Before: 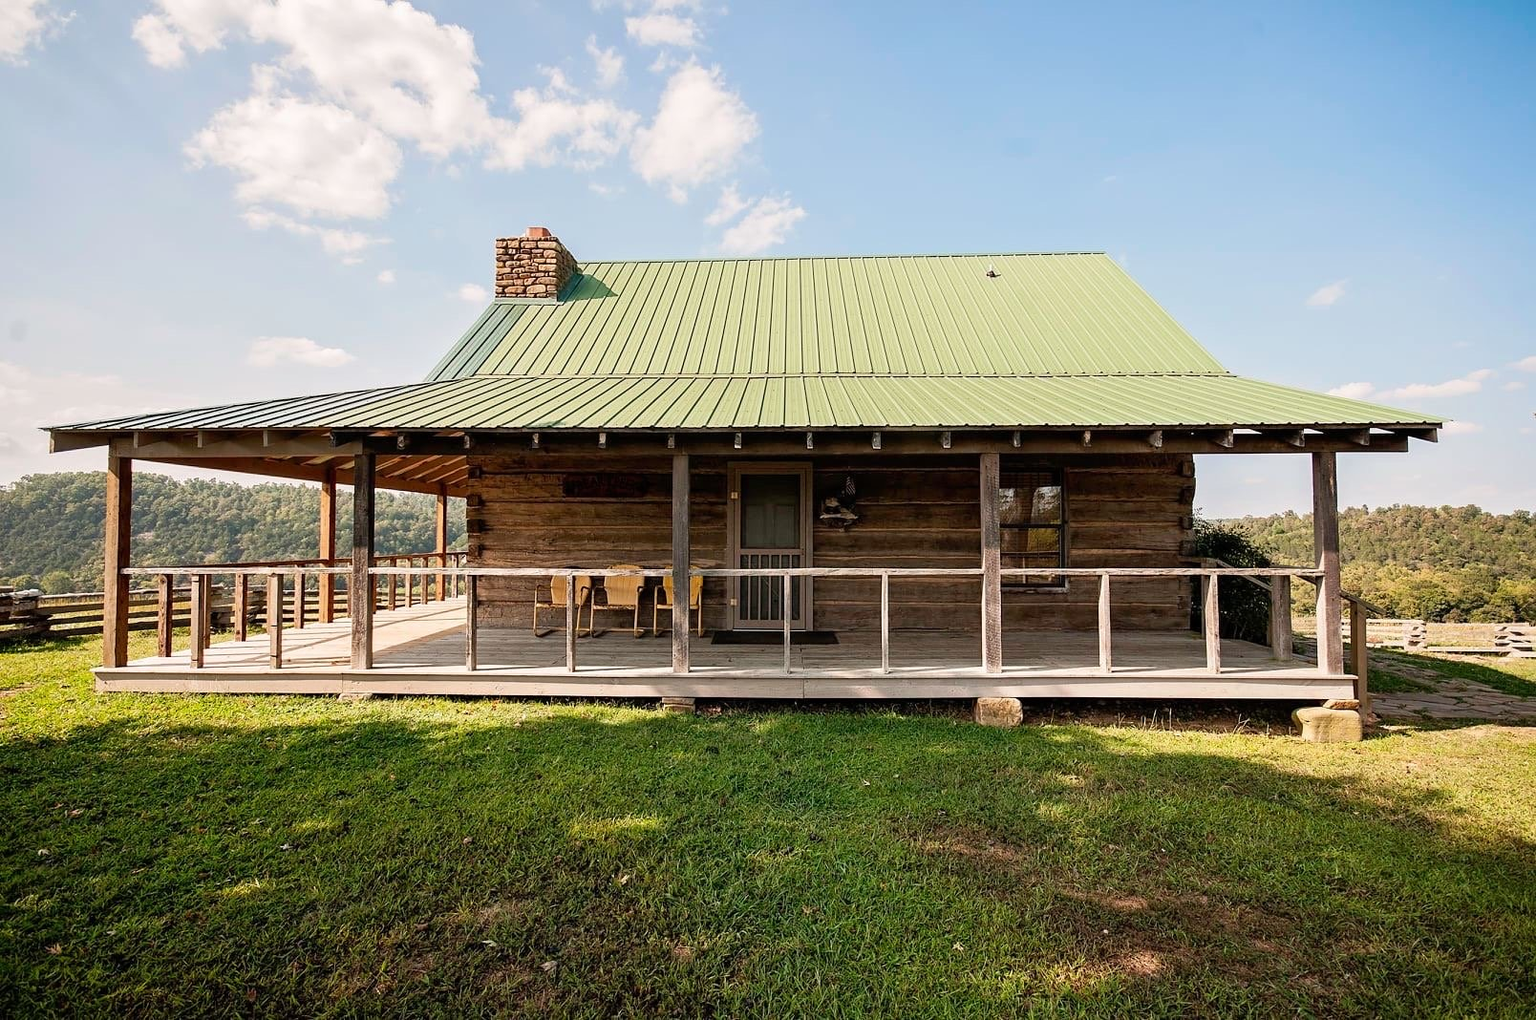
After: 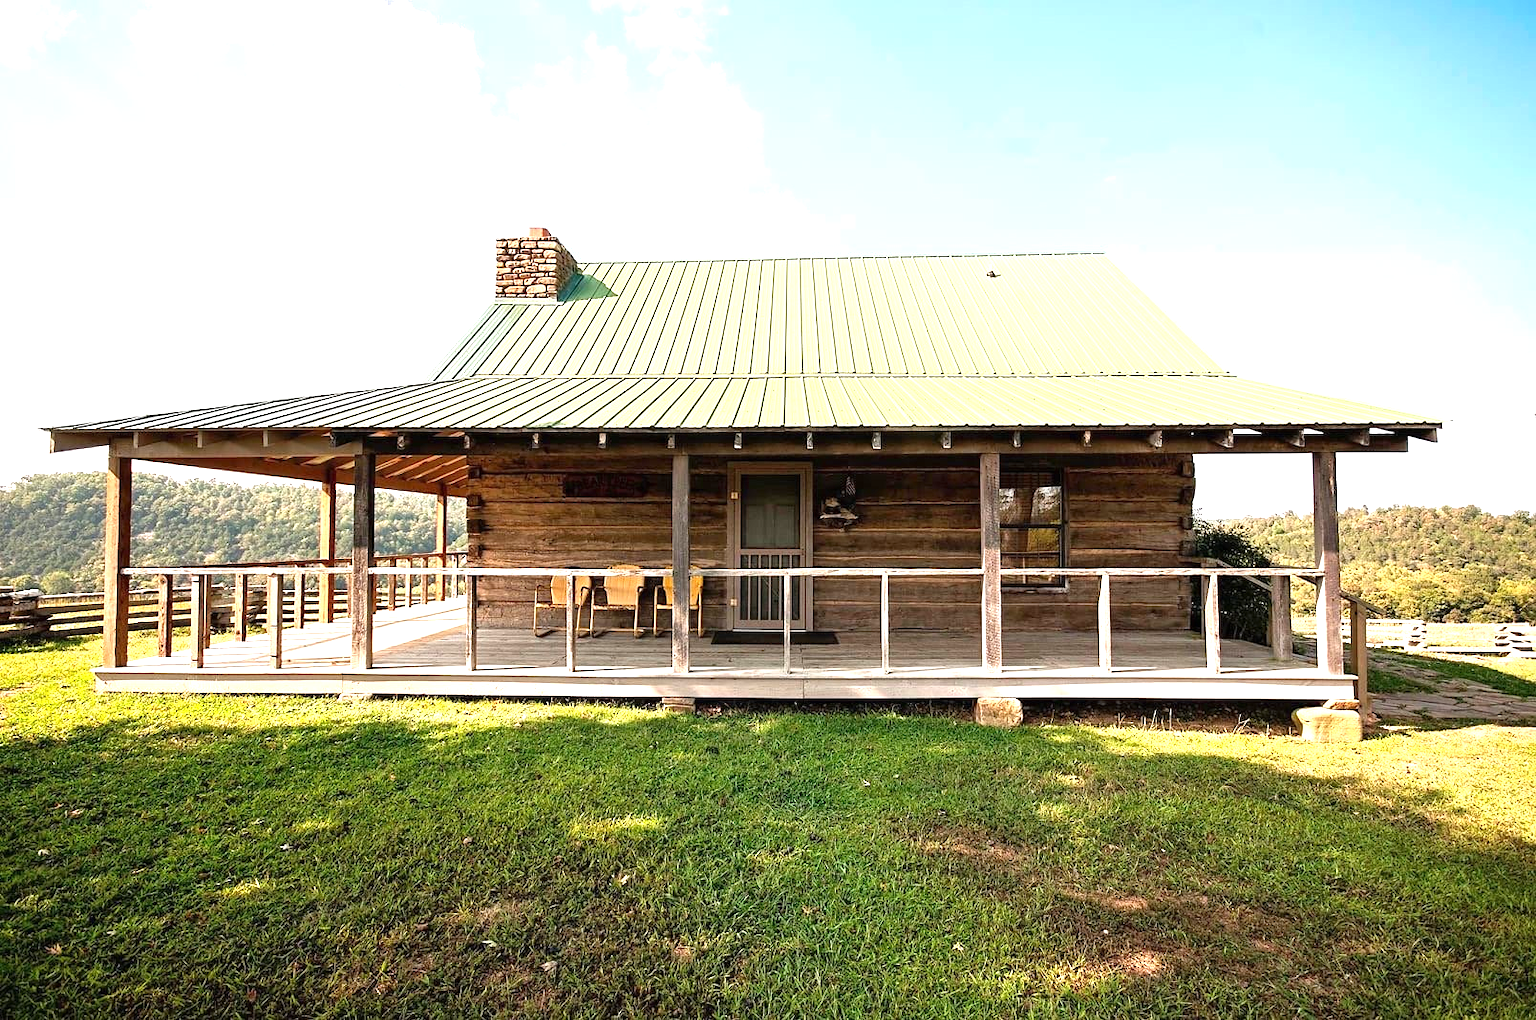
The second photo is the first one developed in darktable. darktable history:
exposure: black level correction 0, exposure 1.03 EV, compensate highlight preservation false
